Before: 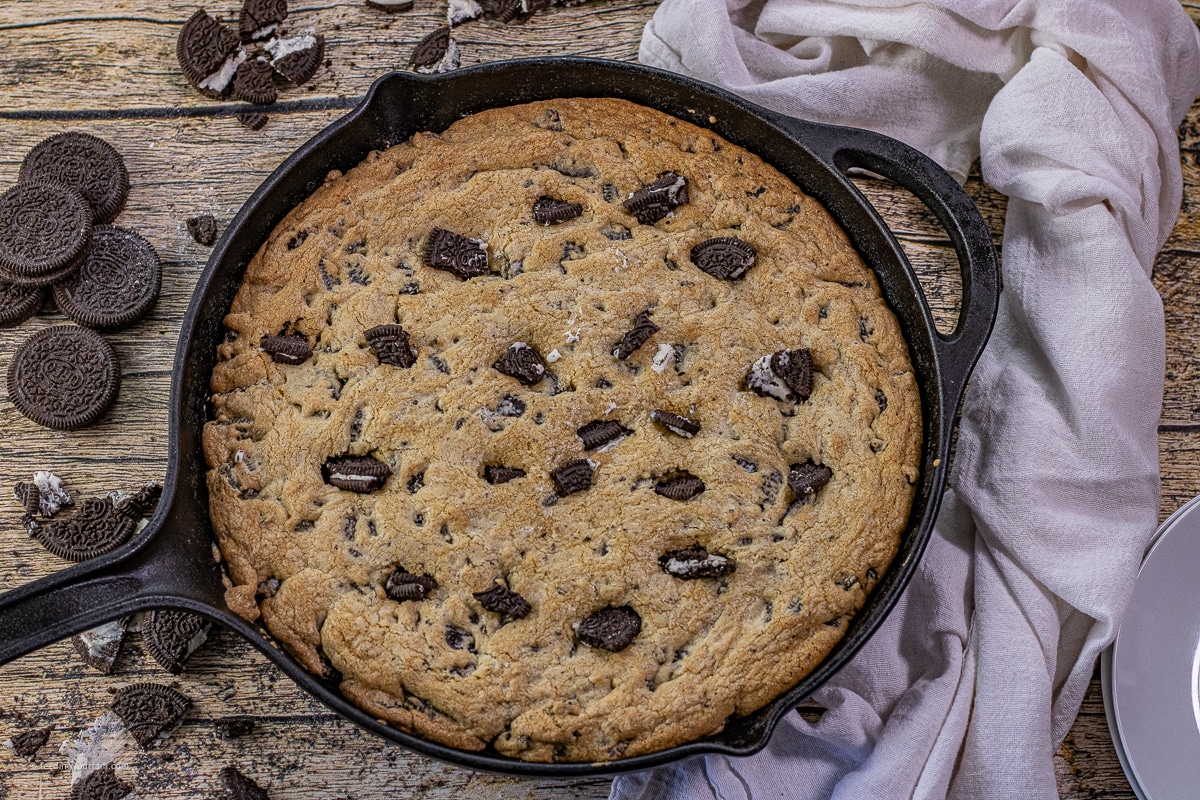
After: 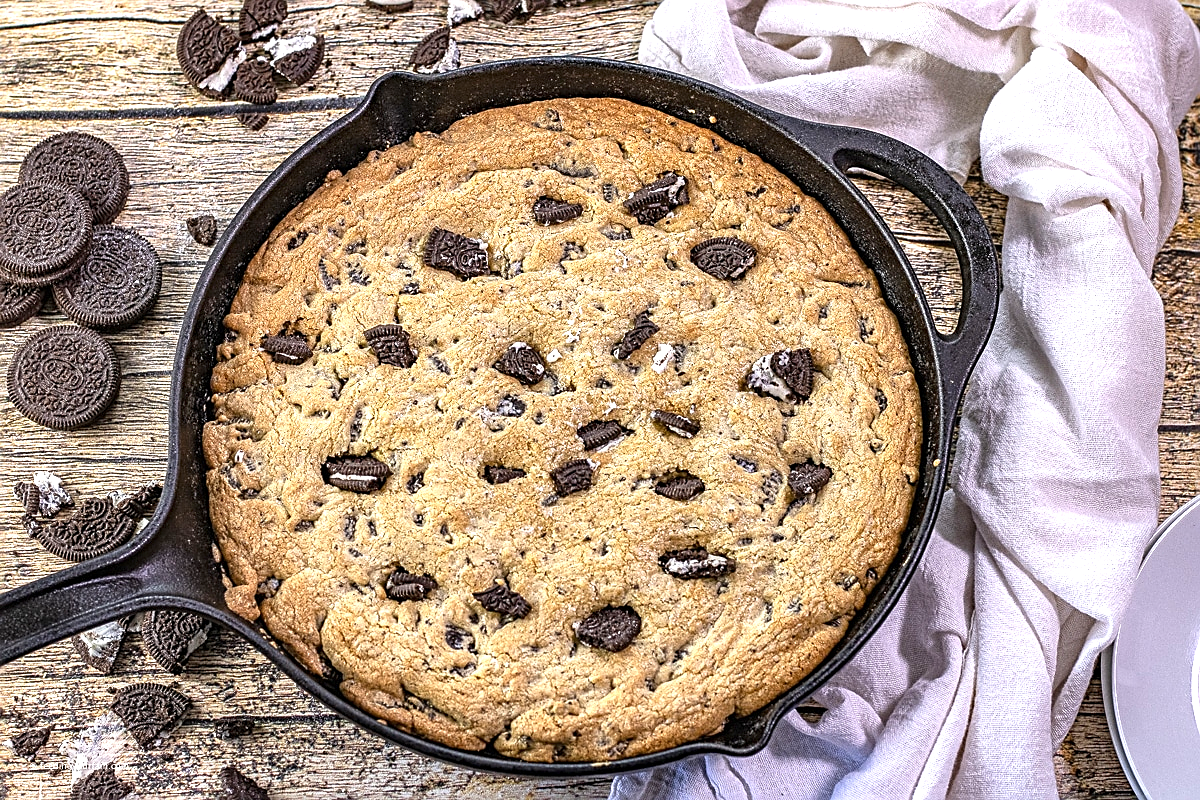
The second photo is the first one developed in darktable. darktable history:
sharpen: on, module defaults
exposure: black level correction 0, exposure 1.2 EV, compensate highlight preservation false
